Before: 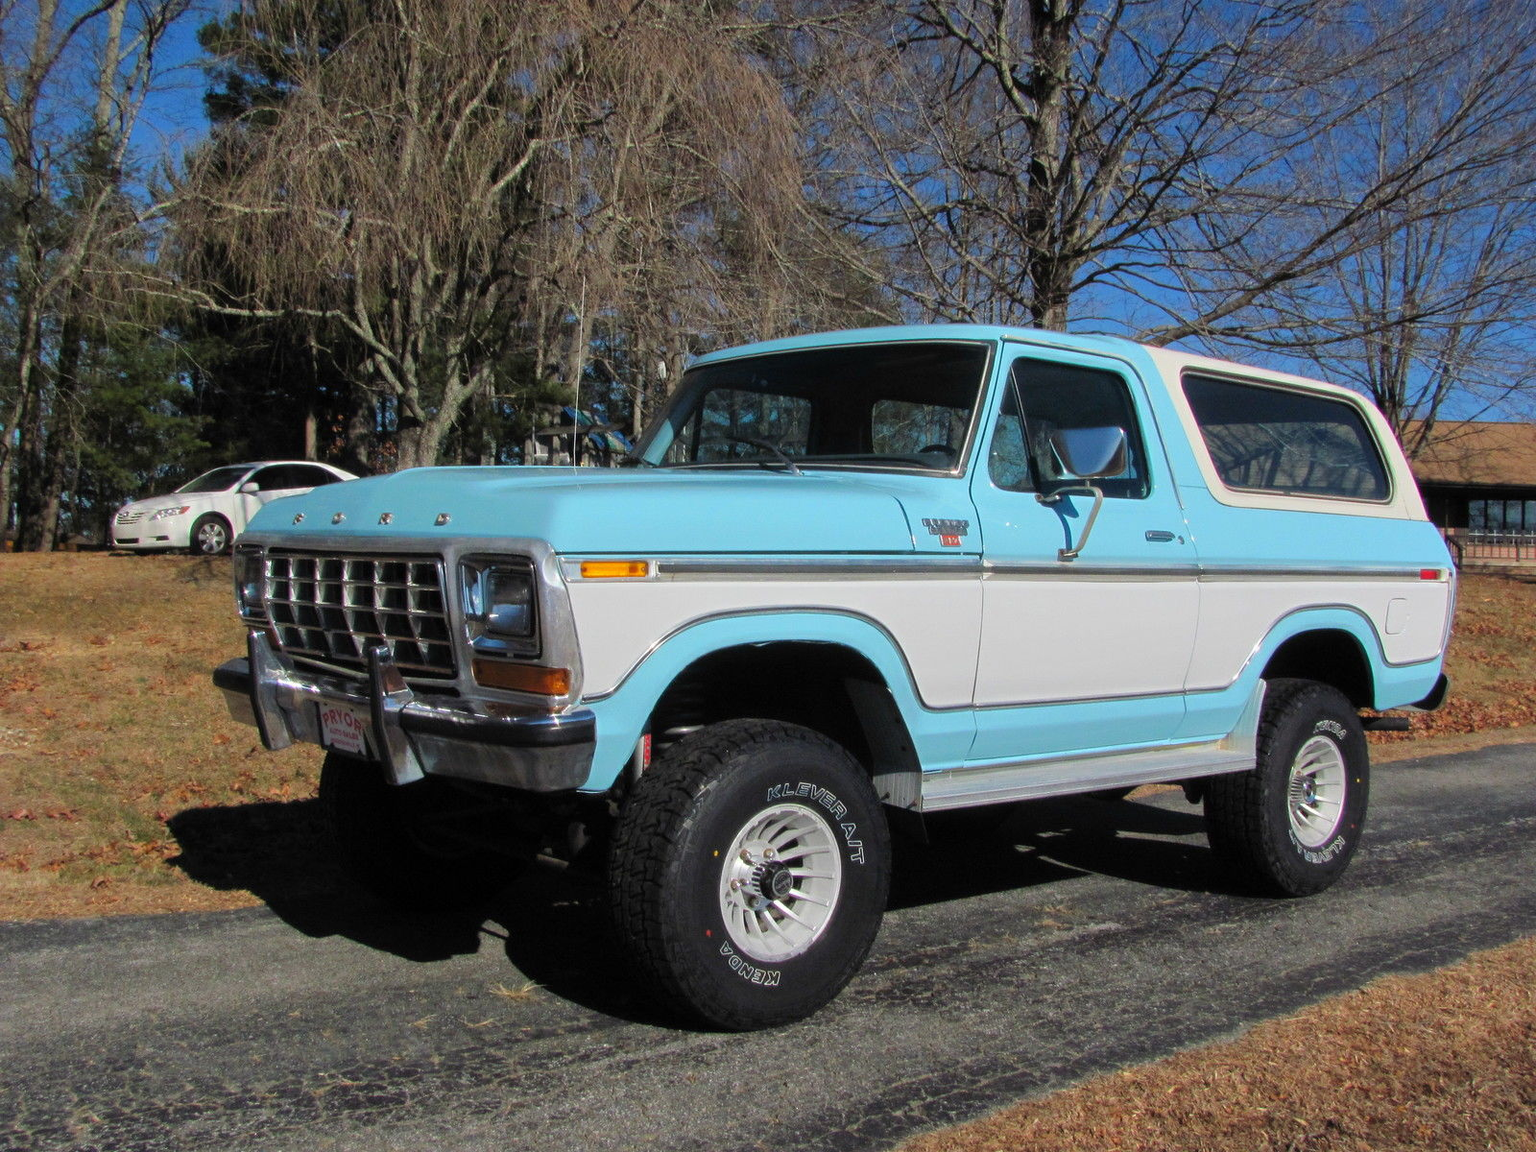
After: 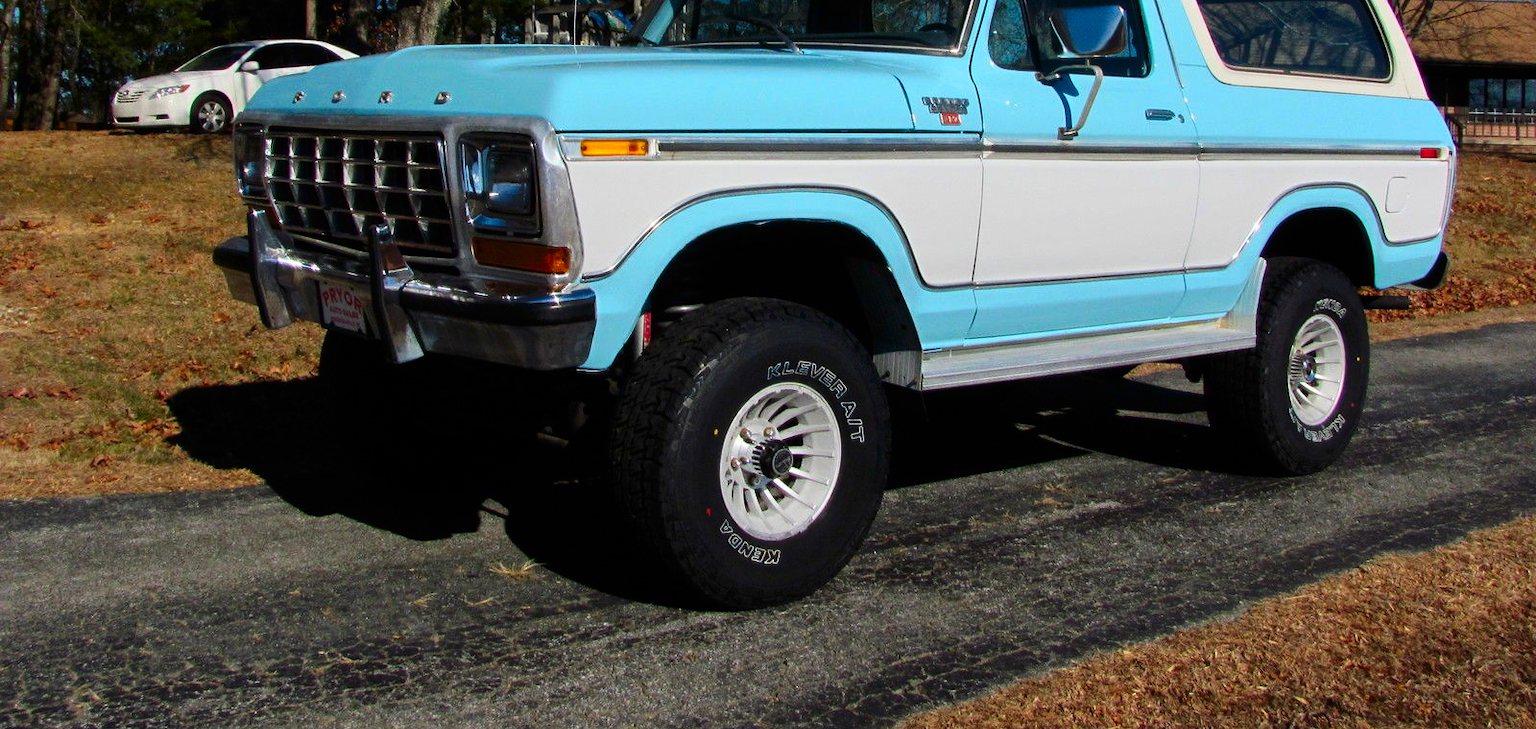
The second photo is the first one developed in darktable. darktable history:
crop and rotate: top 36.584%
contrast brightness saturation: contrast 0.206, brightness -0.109, saturation 0.207
